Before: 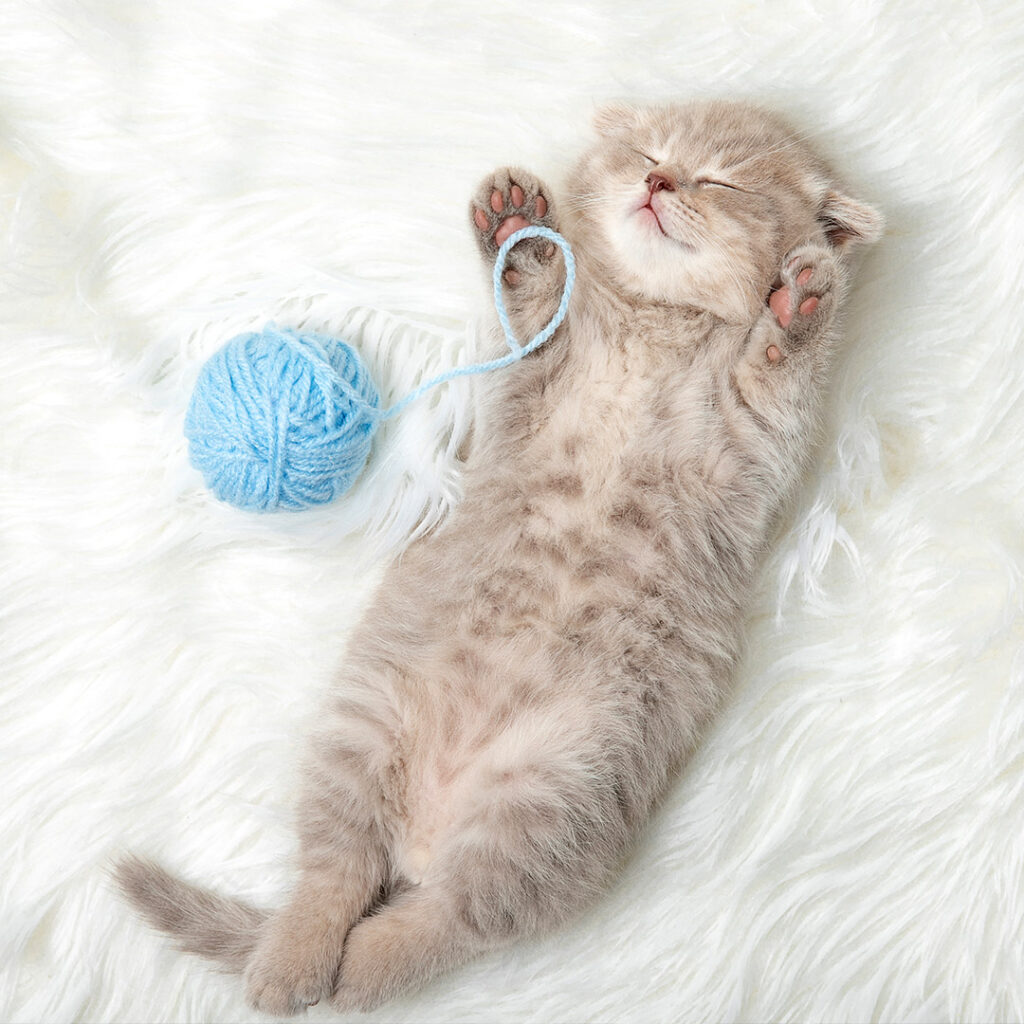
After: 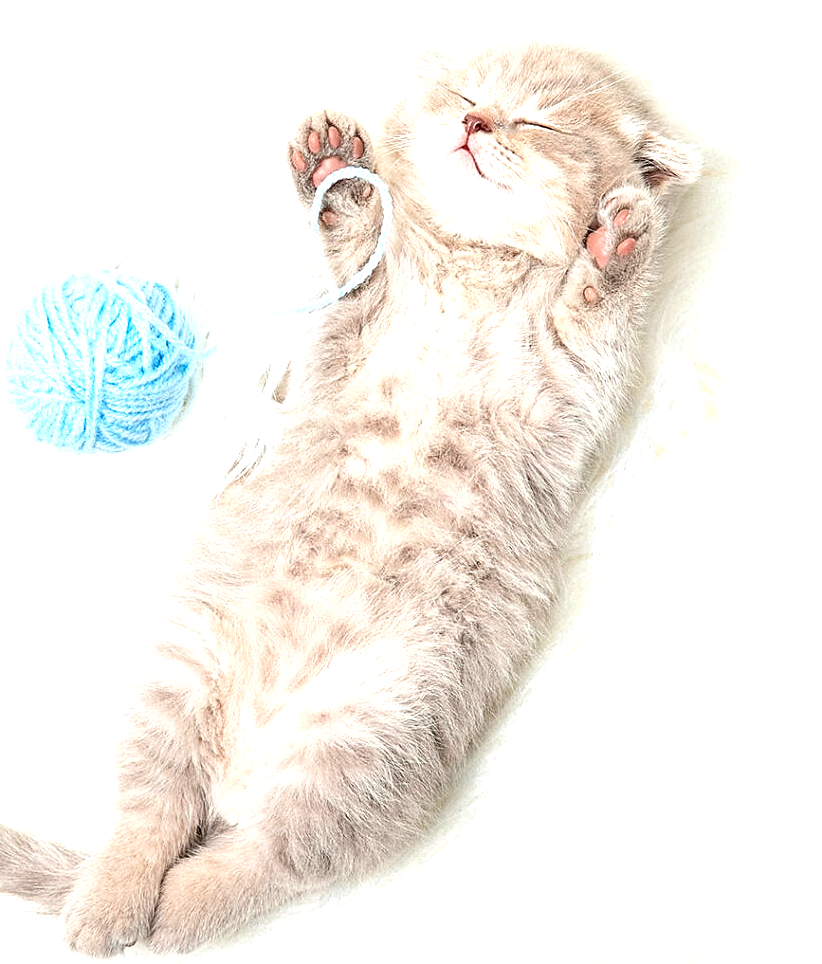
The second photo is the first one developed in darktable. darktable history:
crop and rotate: left 17.942%, top 5.854%, right 1.771%
sharpen: on, module defaults
exposure: black level correction 0.001, exposure 0.955 EV, compensate exposure bias true, compensate highlight preservation false
